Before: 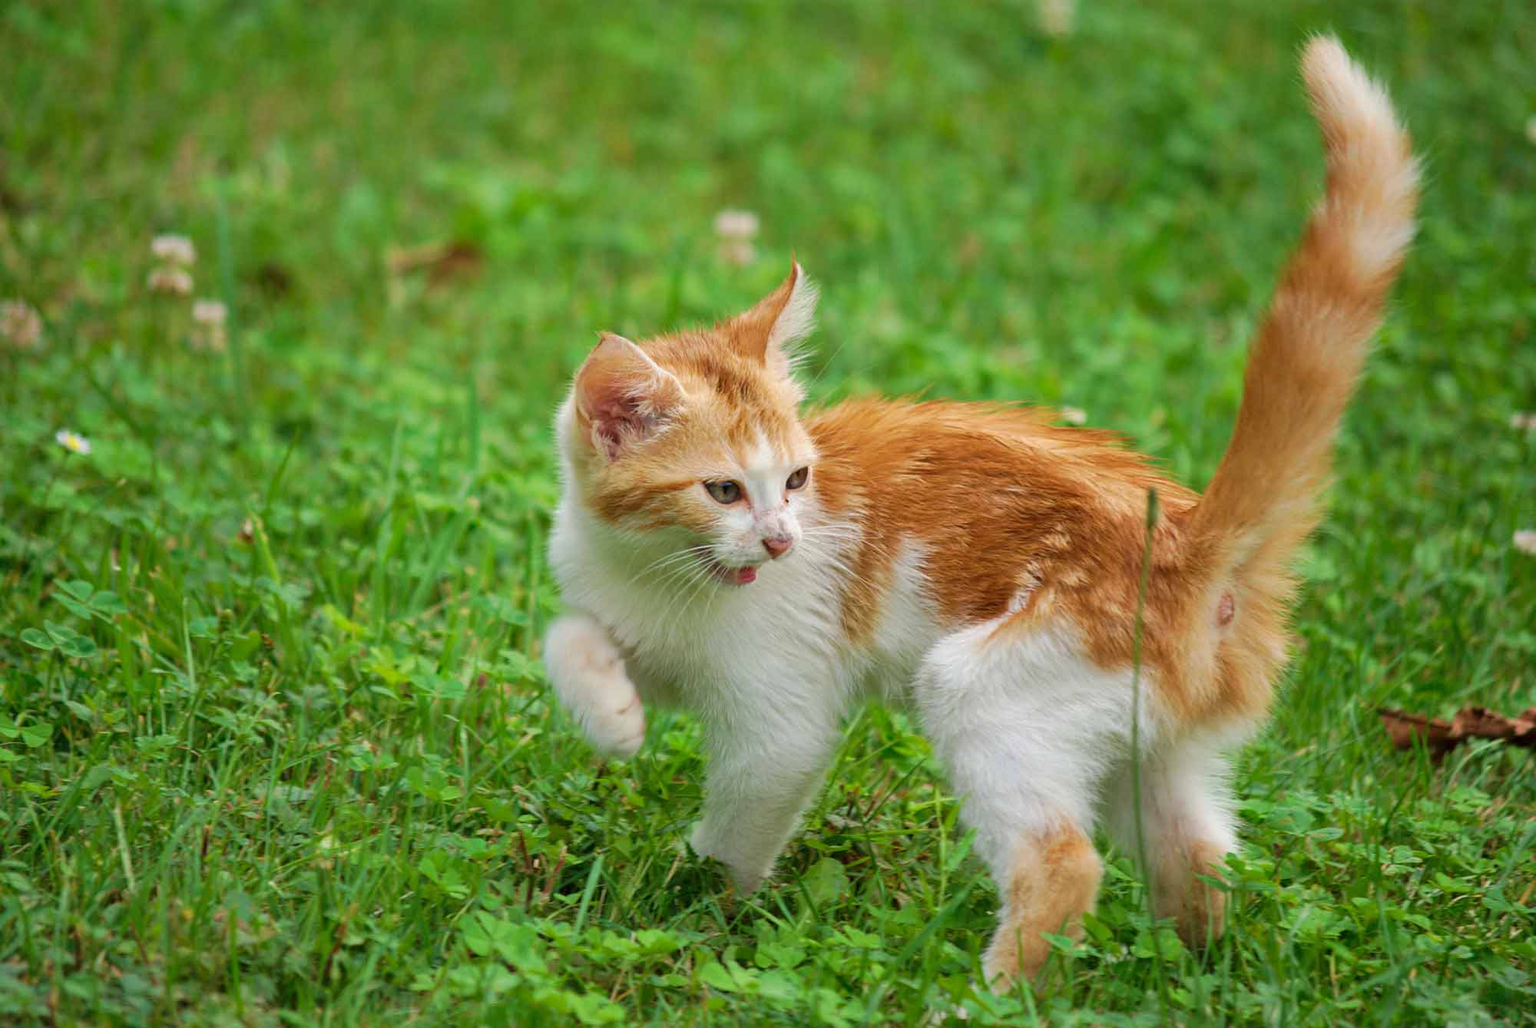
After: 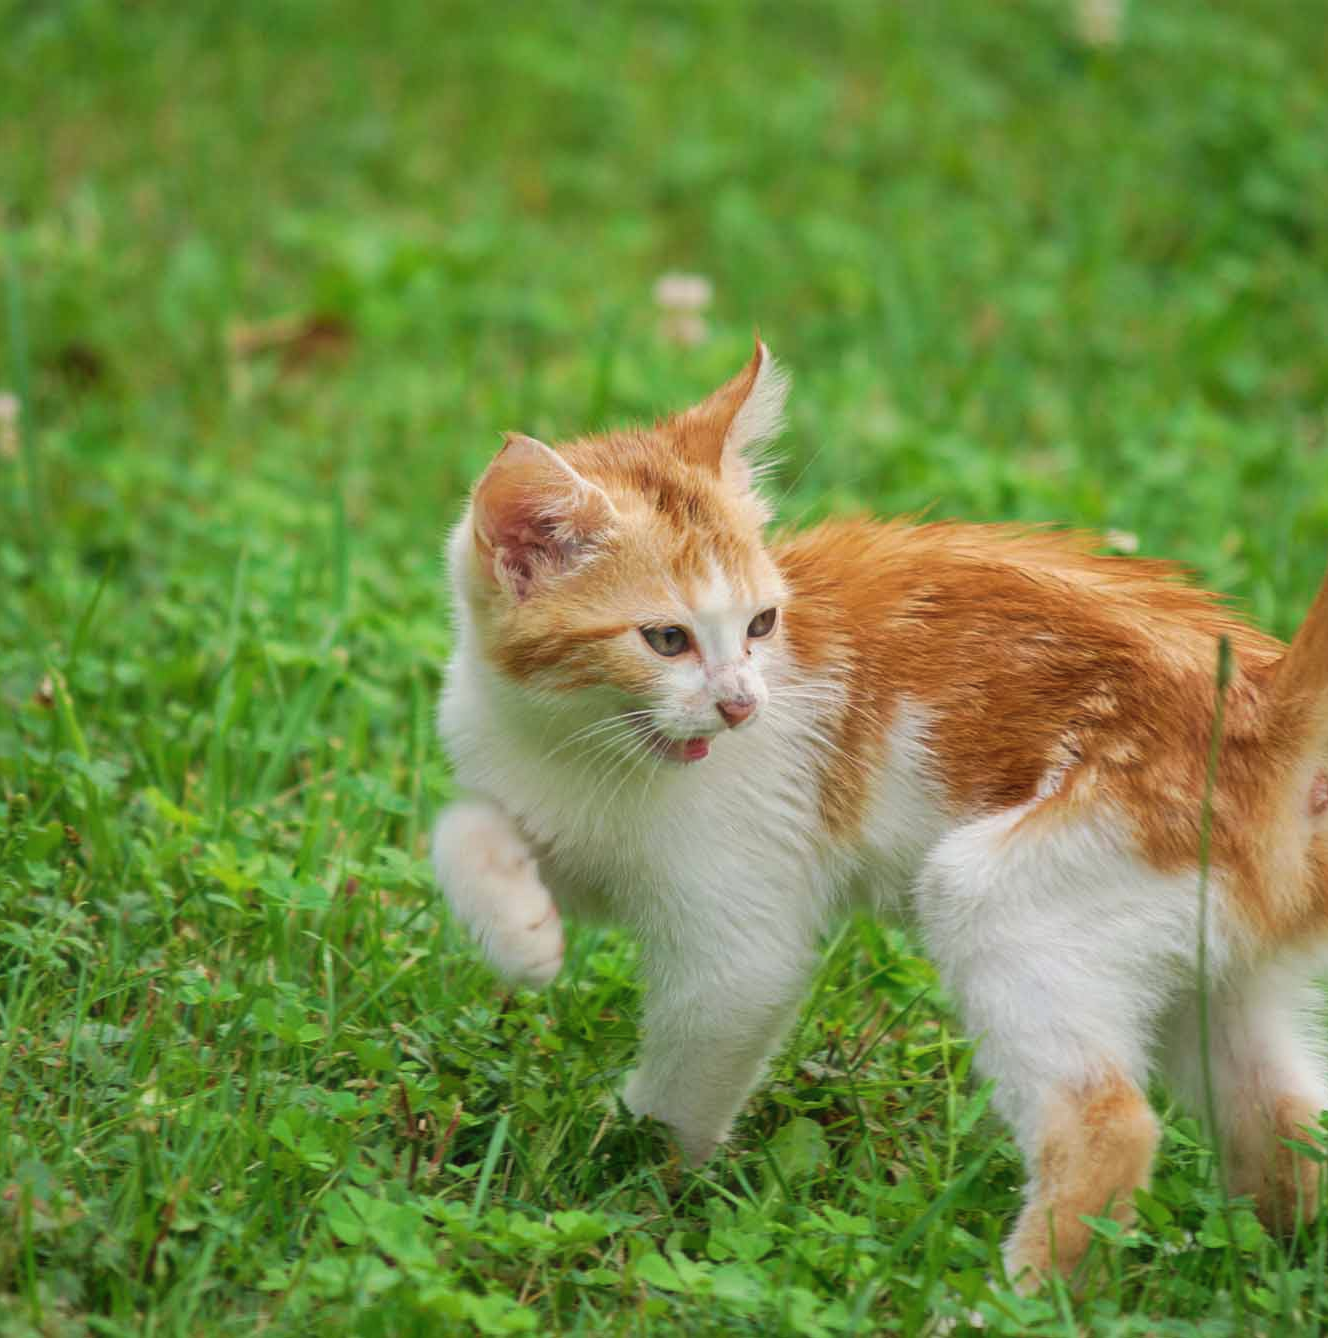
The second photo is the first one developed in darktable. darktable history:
haze removal: strength -0.097, compatibility mode true, adaptive false
crop and rotate: left 13.843%, right 19.739%
